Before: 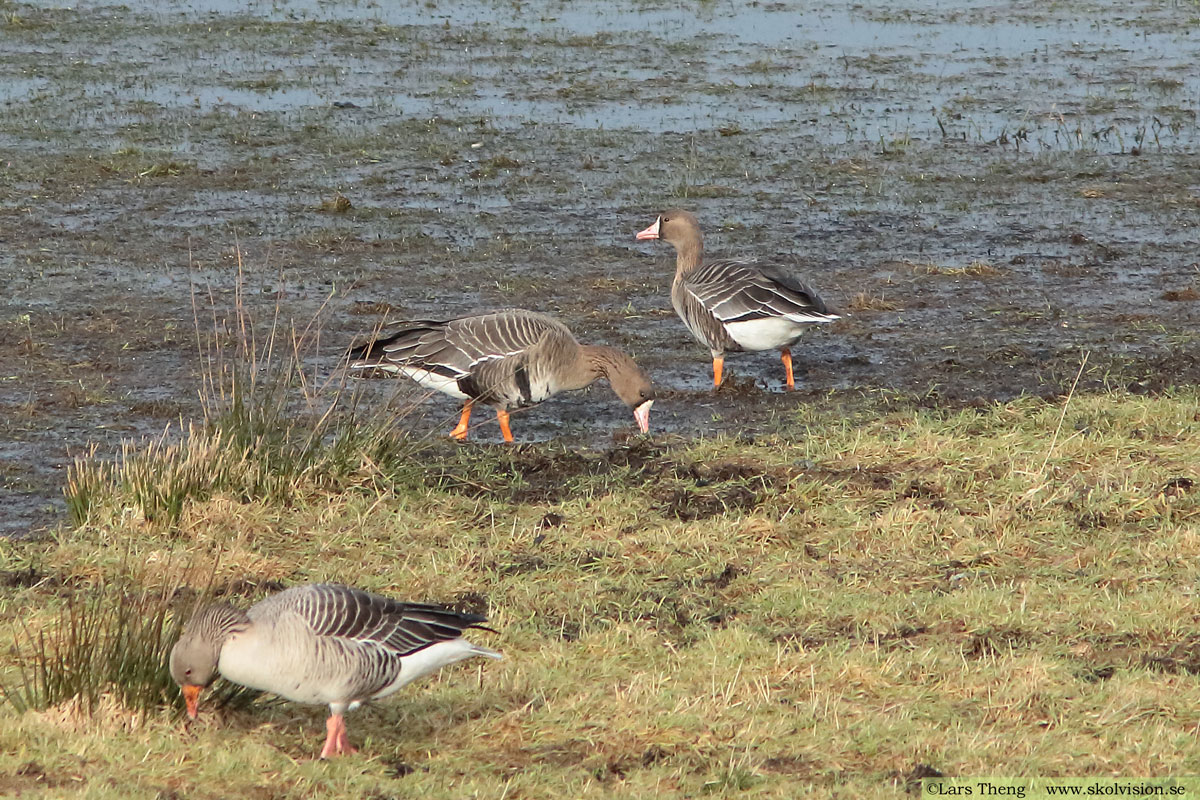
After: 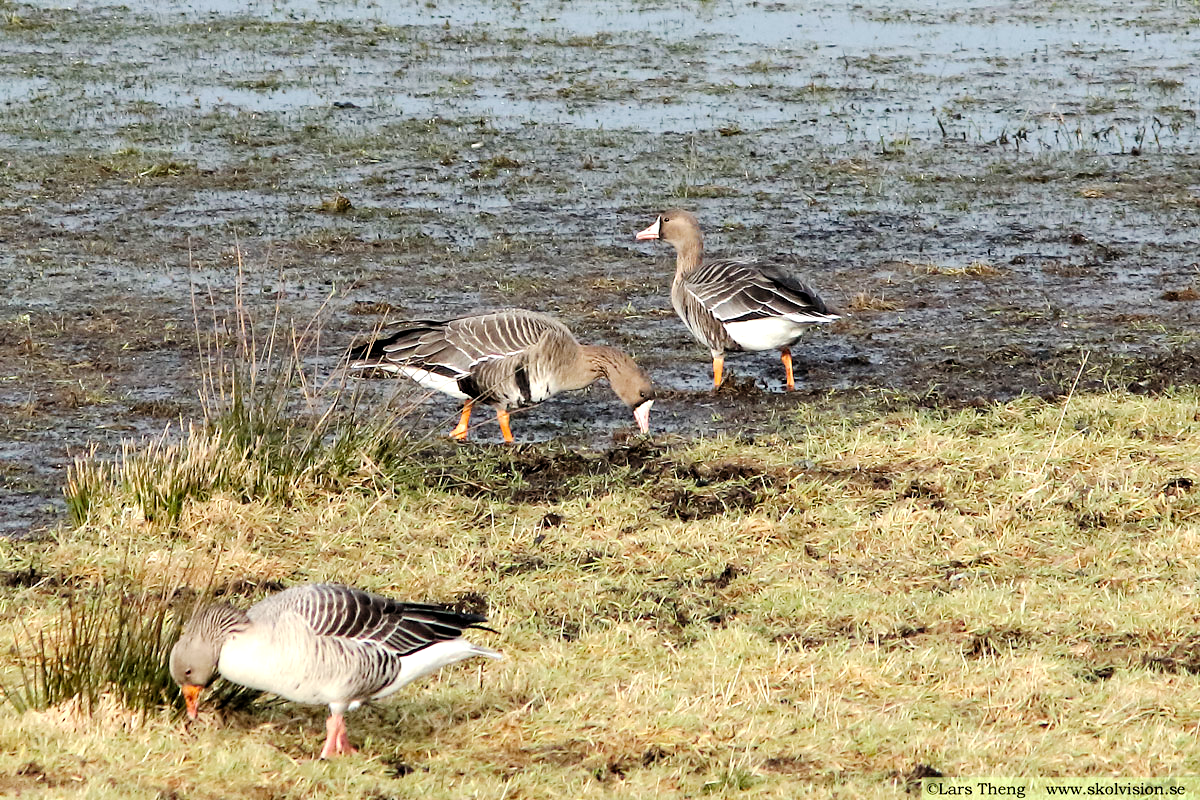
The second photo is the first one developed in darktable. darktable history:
levels: levels [0.052, 0.496, 0.908]
tone curve: curves: ch0 [(0, 0) (0.003, 0) (0.011, 0.001) (0.025, 0.003) (0.044, 0.005) (0.069, 0.012) (0.1, 0.023) (0.136, 0.039) (0.177, 0.088) (0.224, 0.15) (0.277, 0.24) (0.335, 0.337) (0.399, 0.437) (0.468, 0.535) (0.543, 0.629) (0.623, 0.71) (0.709, 0.782) (0.801, 0.856) (0.898, 0.94) (1, 1)], preserve colors none
